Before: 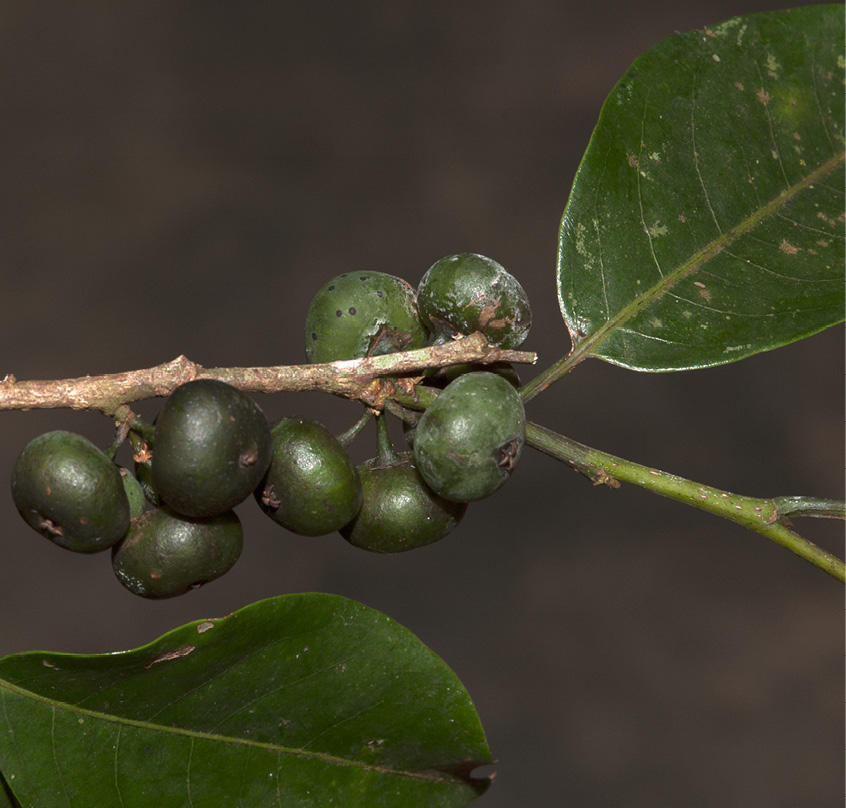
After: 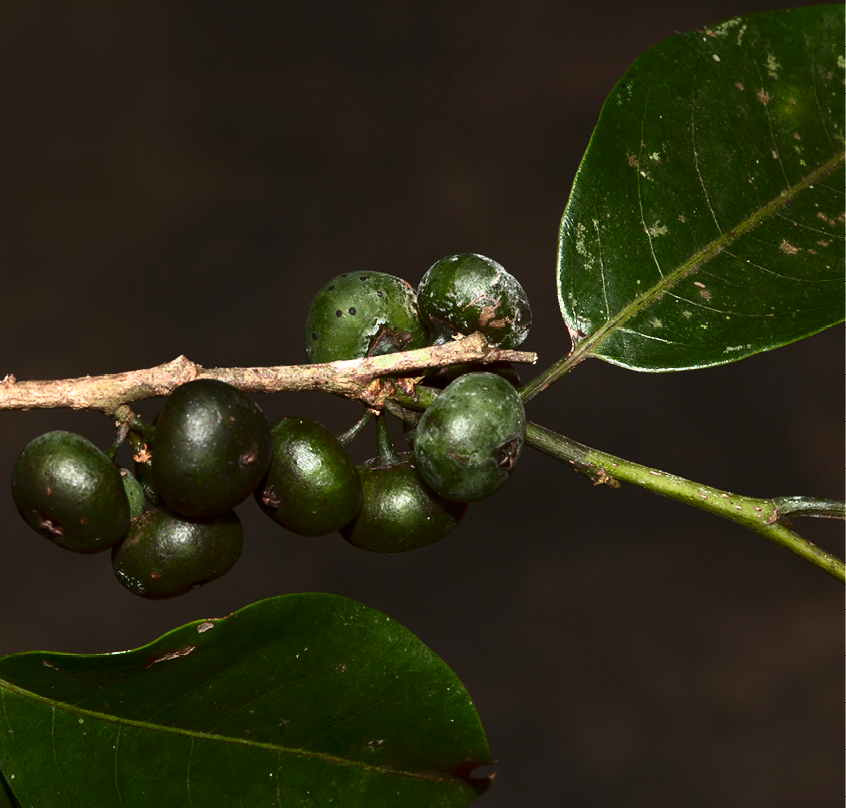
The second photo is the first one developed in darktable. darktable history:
contrast brightness saturation: contrast 0.407, brightness 0.048, saturation 0.258
